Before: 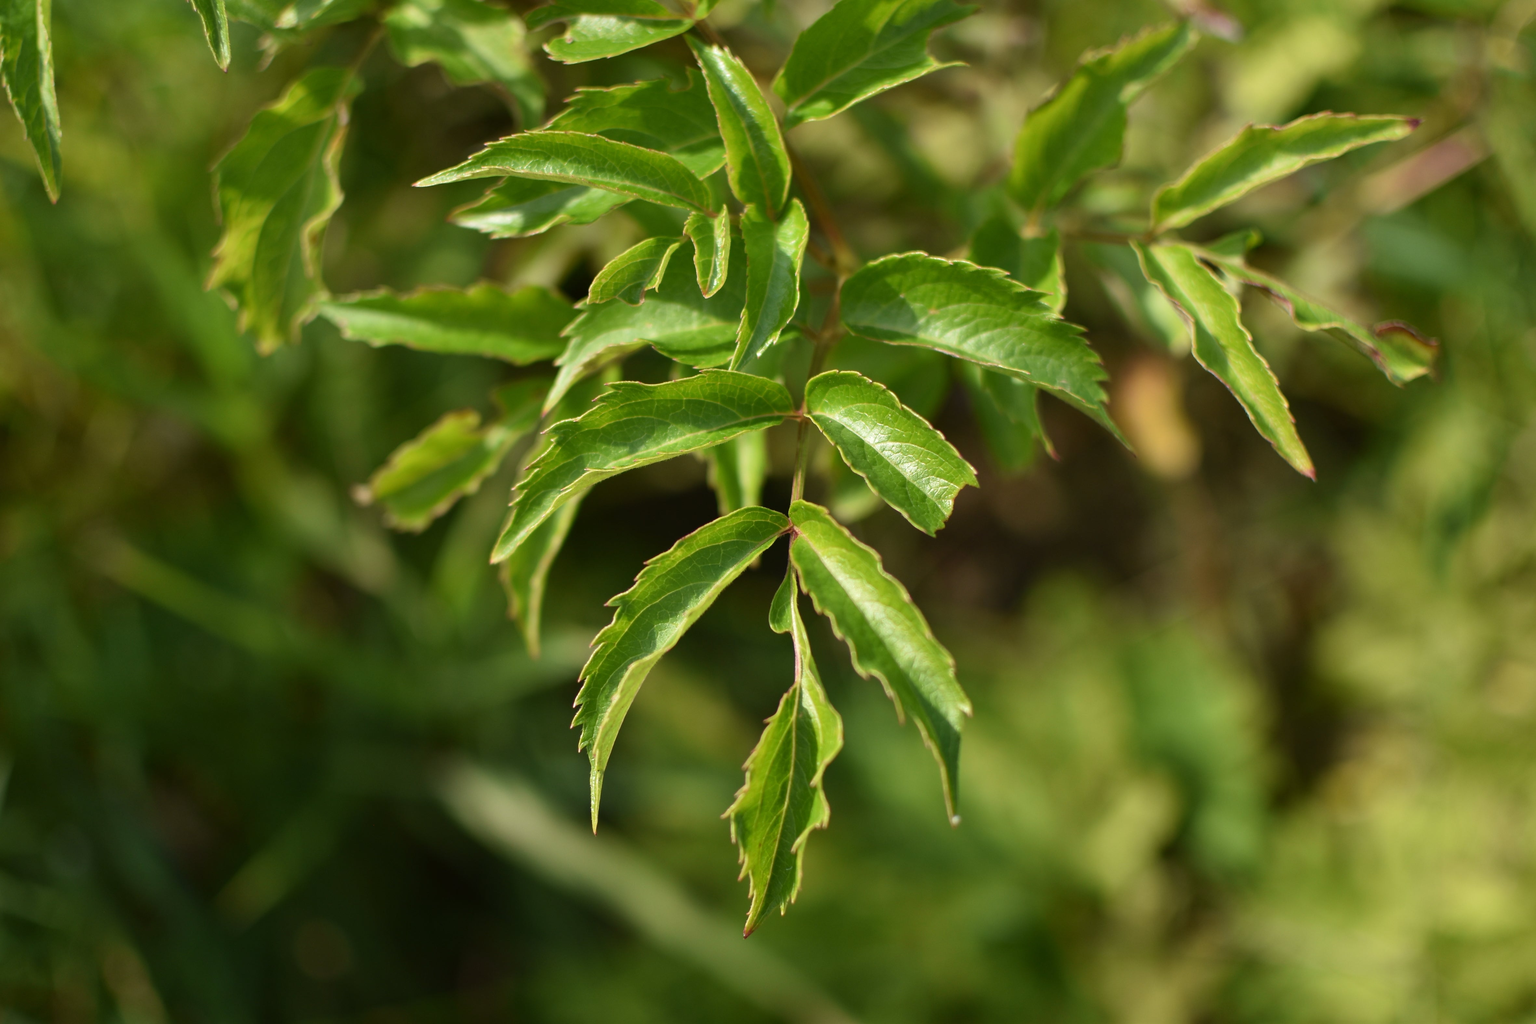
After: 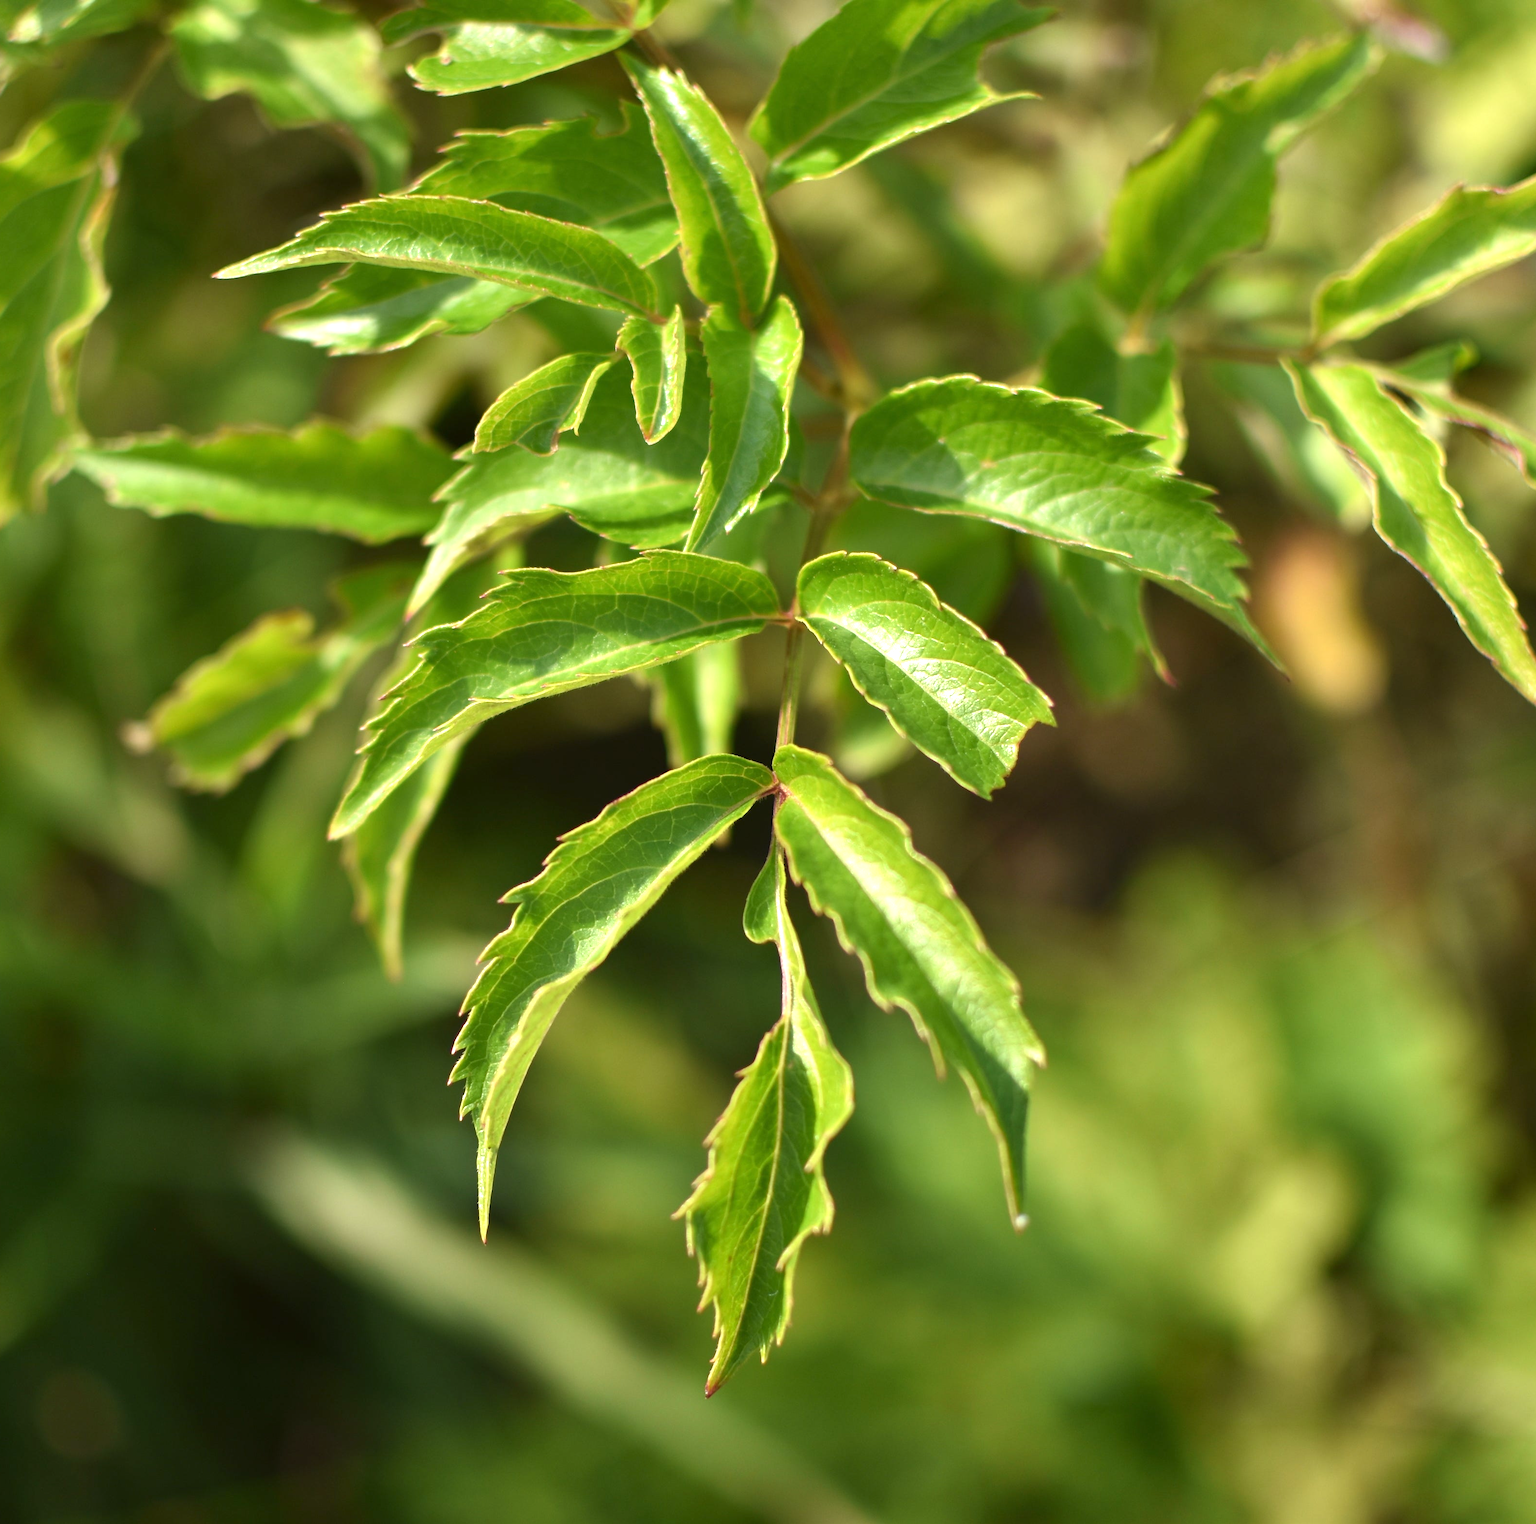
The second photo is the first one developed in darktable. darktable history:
crop and rotate: left 17.583%, right 15.24%
exposure: exposure 0.668 EV, compensate exposure bias true, compensate highlight preservation false
